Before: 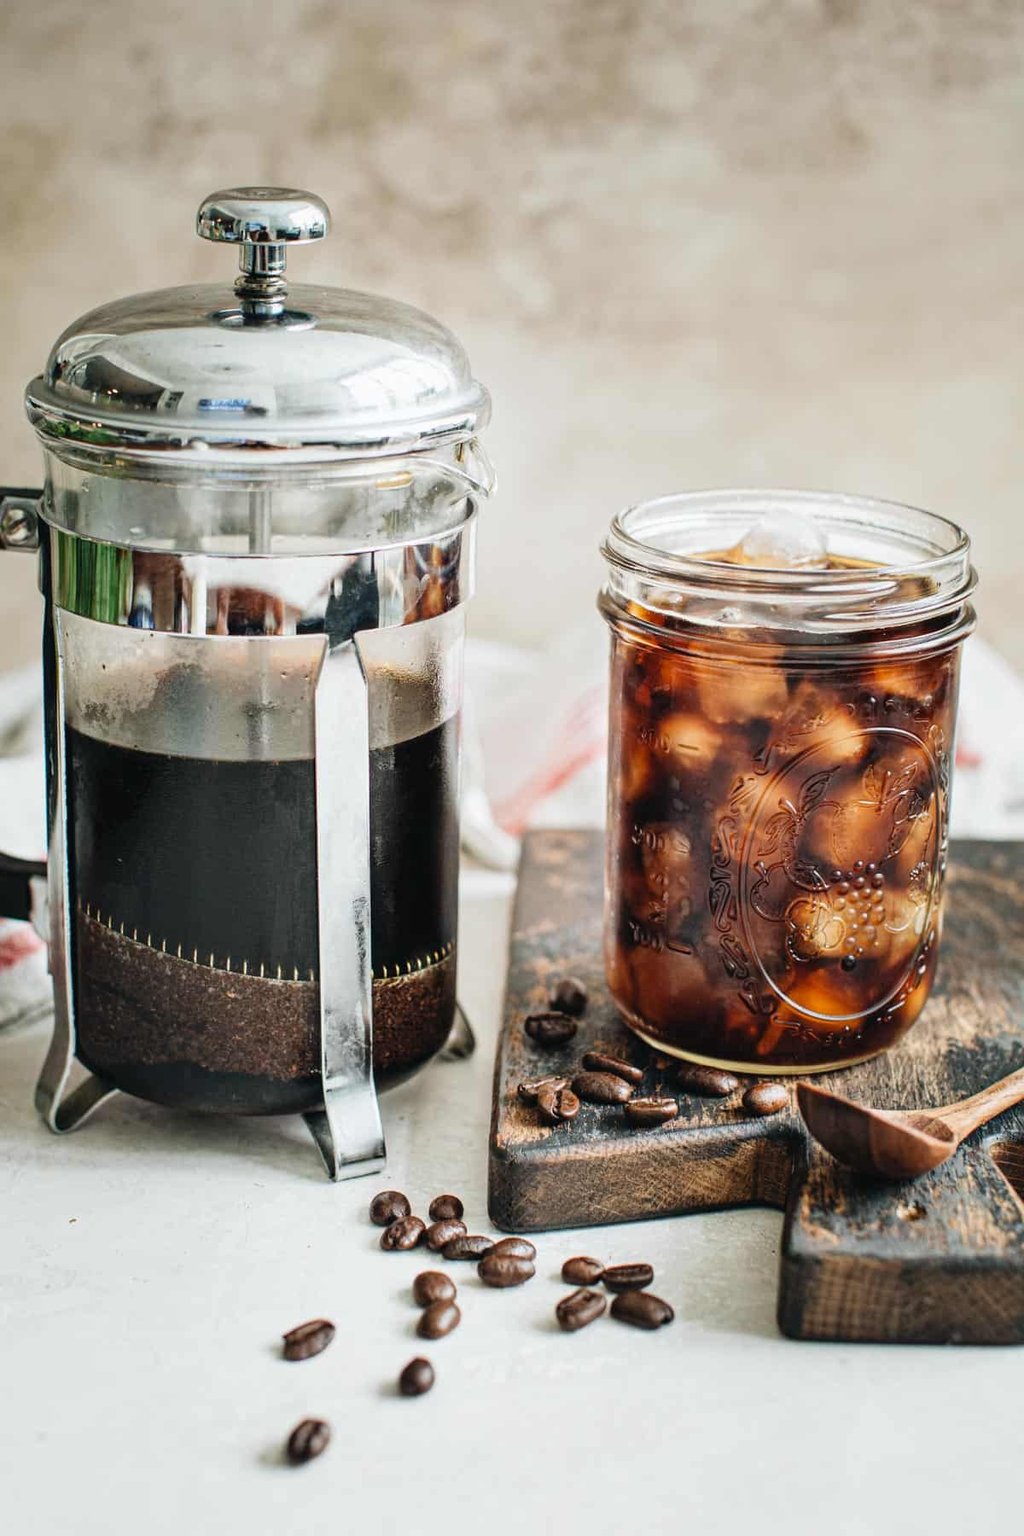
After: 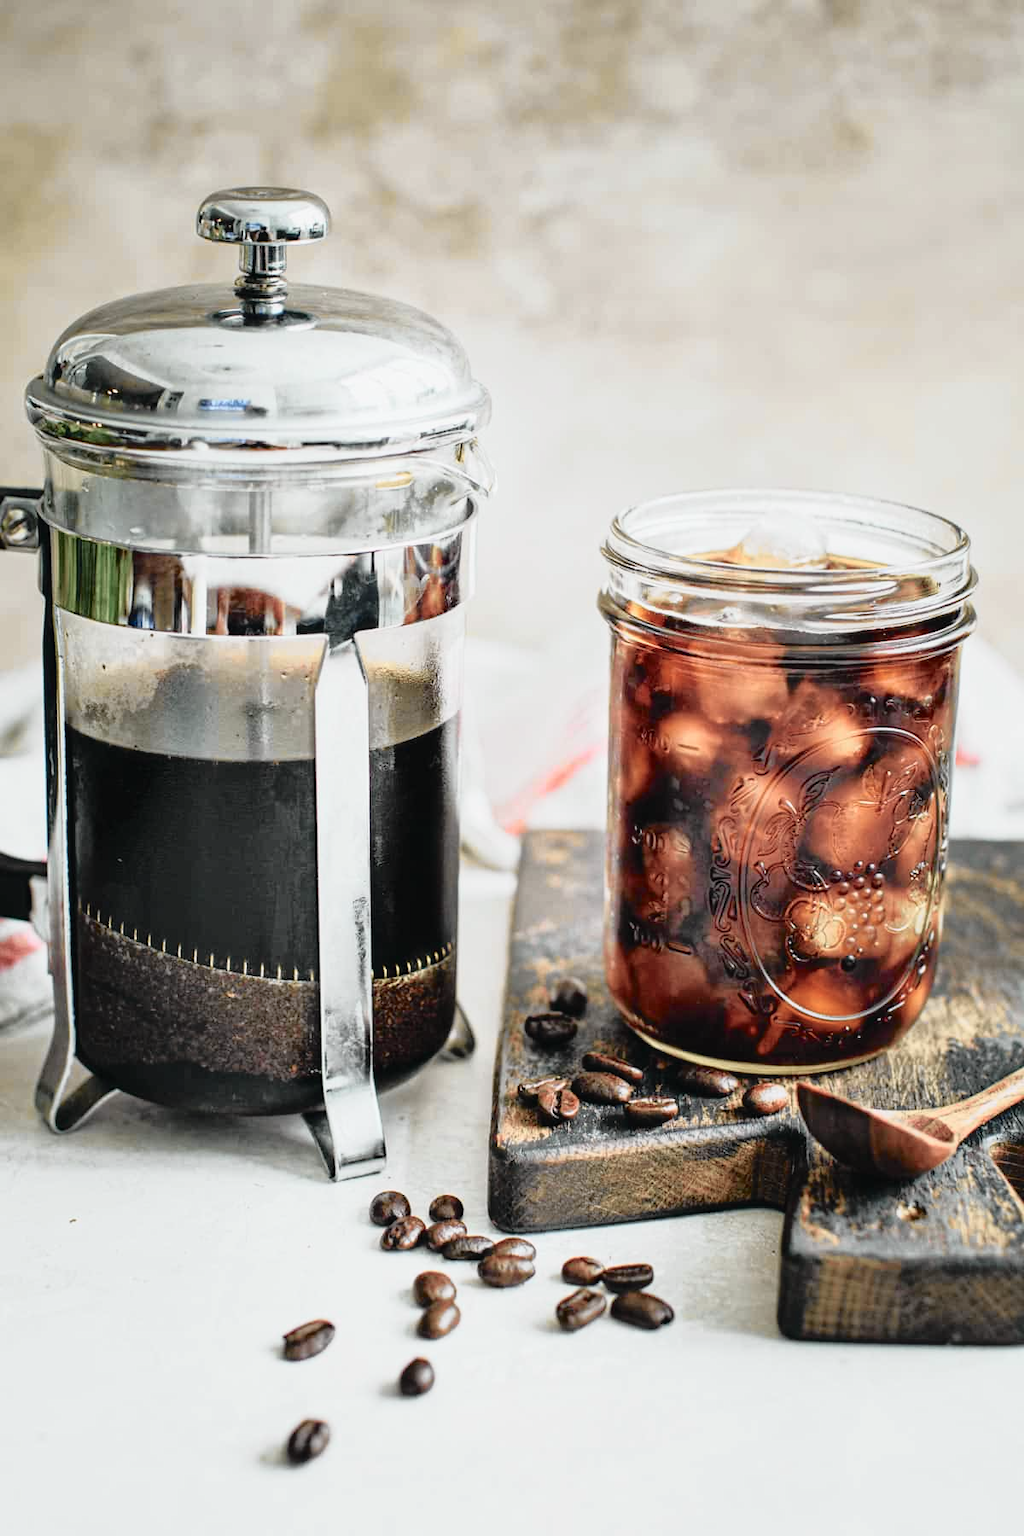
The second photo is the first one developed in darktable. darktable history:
tone curve: curves: ch0 [(0, 0.009) (0.105, 0.08) (0.195, 0.18) (0.283, 0.316) (0.384, 0.434) (0.485, 0.531) (0.638, 0.69) (0.81, 0.872) (1, 0.977)]; ch1 [(0, 0) (0.161, 0.092) (0.35, 0.33) (0.379, 0.401) (0.456, 0.469) (0.502, 0.5) (0.525, 0.514) (0.586, 0.604) (0.642, 0.645) (0.858, 0.817) (1, 0.942)]; ch2 [(0, 0) (0.371, 0.362) (0.437, 0.437) (0.48, 0.49) (0.53, 0.515) (0.56, 0.571) (0.622, 0.606) (0.881, 0.795) (1, 0.929)], color space Lab, independent channels, preserve colors none
